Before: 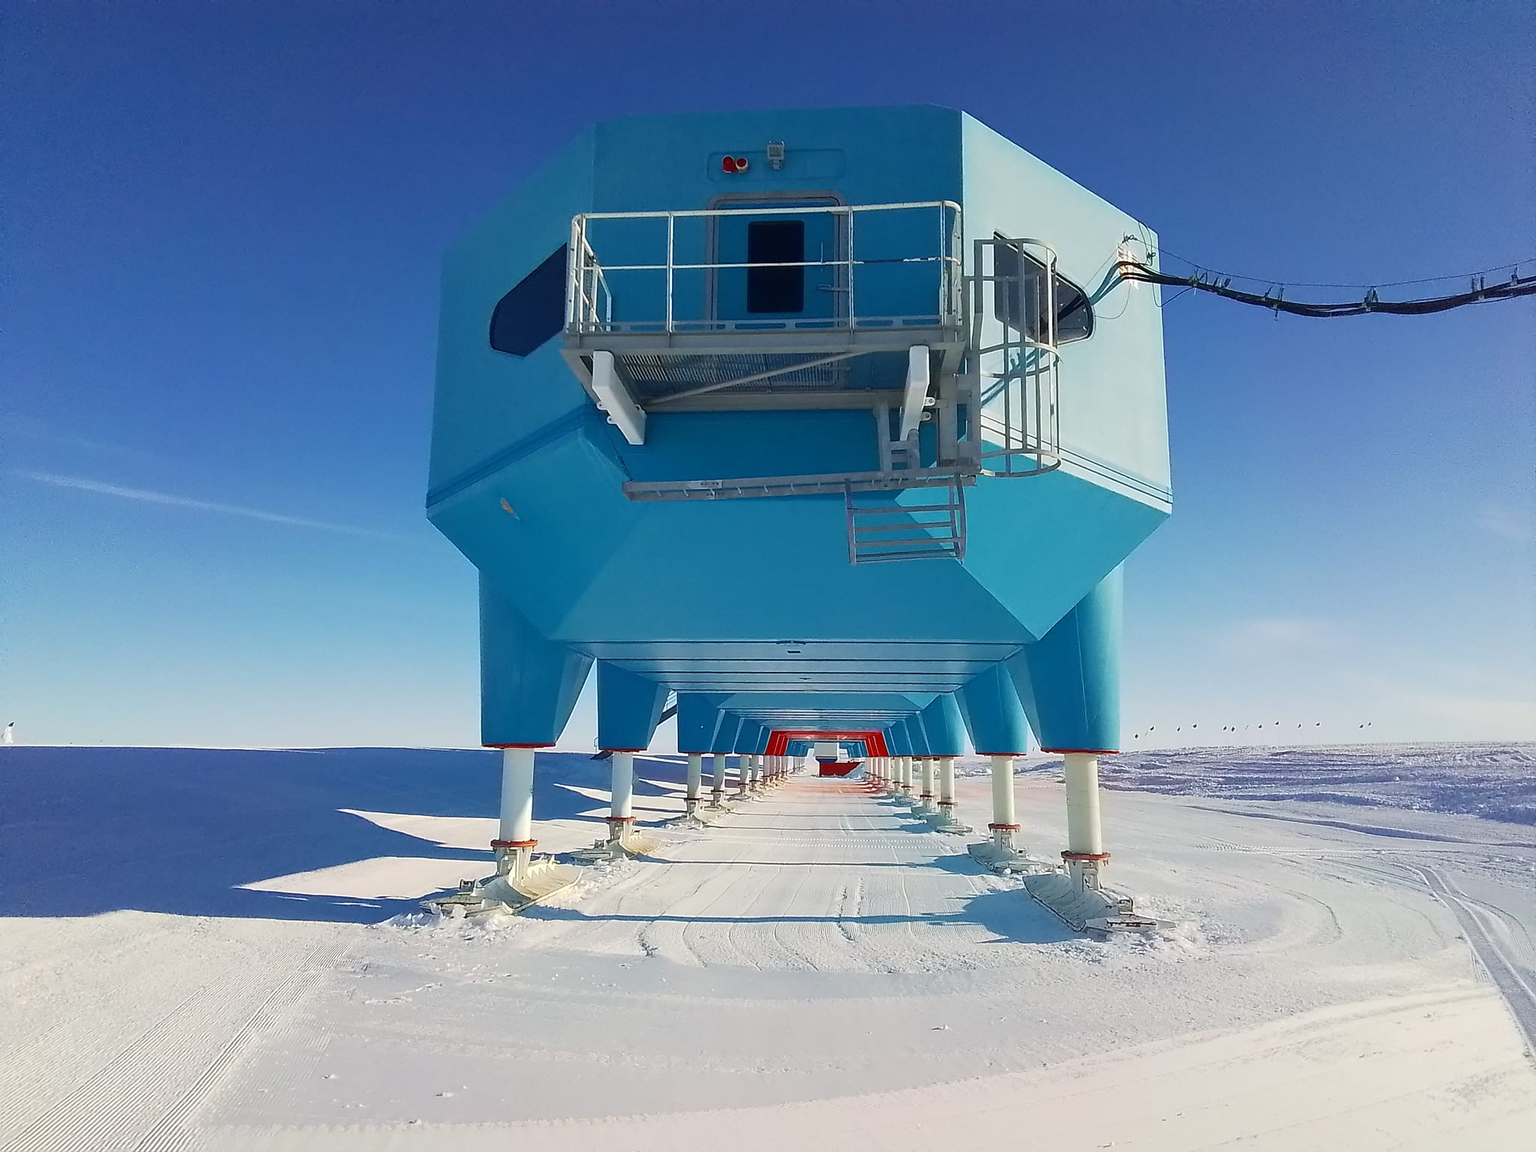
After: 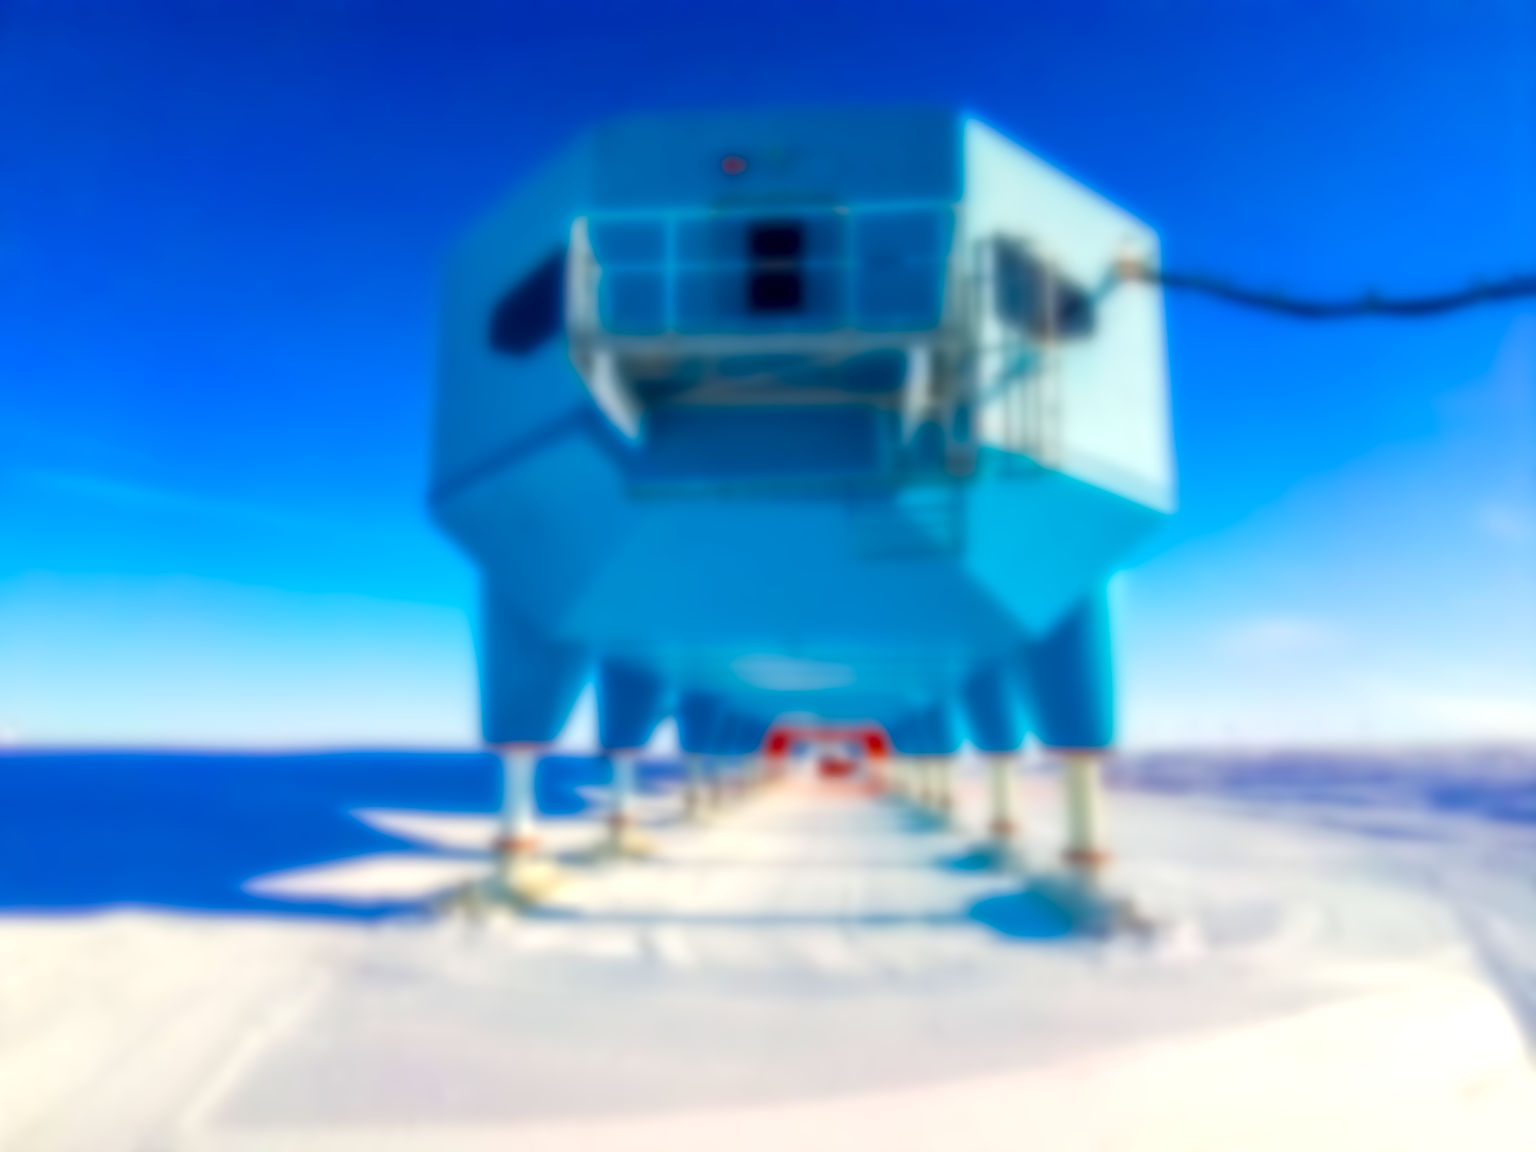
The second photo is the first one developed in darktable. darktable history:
color balance rgb: linear chroma grading › shadows 10%, linear chroma grading › highlights 10%, linear chroma grading › global chroma 15%, linear chroma grading › mid-tones 15%, perceptual saturation grading › global saturation 40%, perceptual saturation grading › highlights -25%, perceptual saturation grading › mid-tones 35%, perceptual saturation grading › shadows 35%, perceptual brilliance grading › global brilliance 11.29%, global vibrance 11.29%
local contrast: highlights 99%, shadows 86%, detail 160%, midtone range 0.2
lowpass: on, module defaults
